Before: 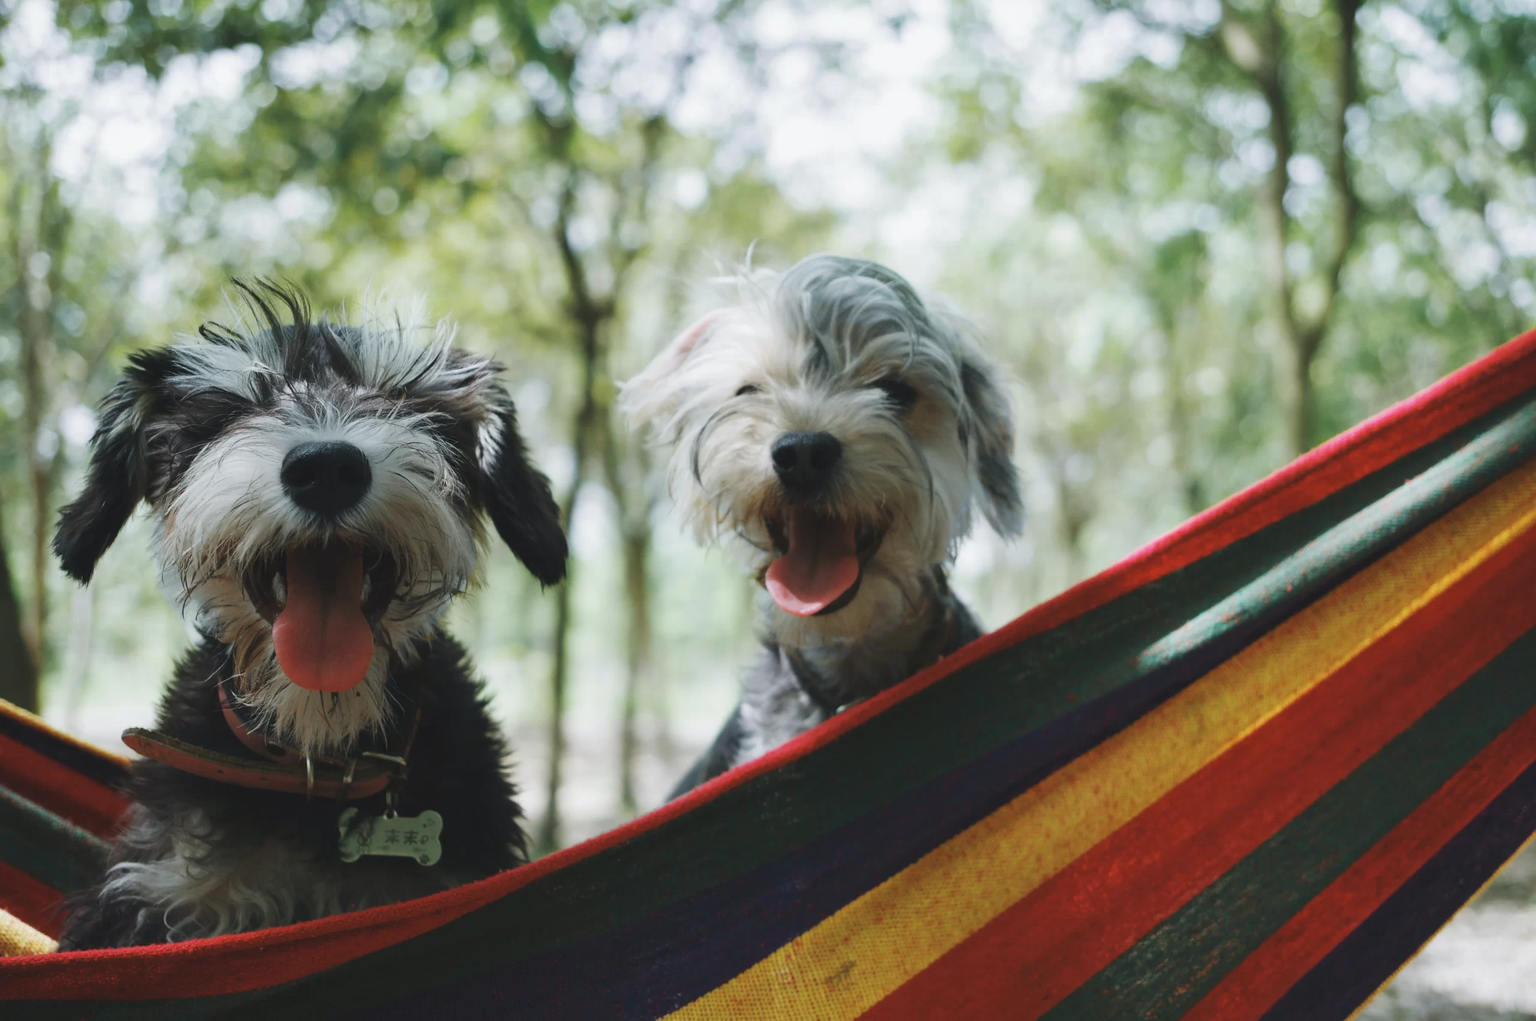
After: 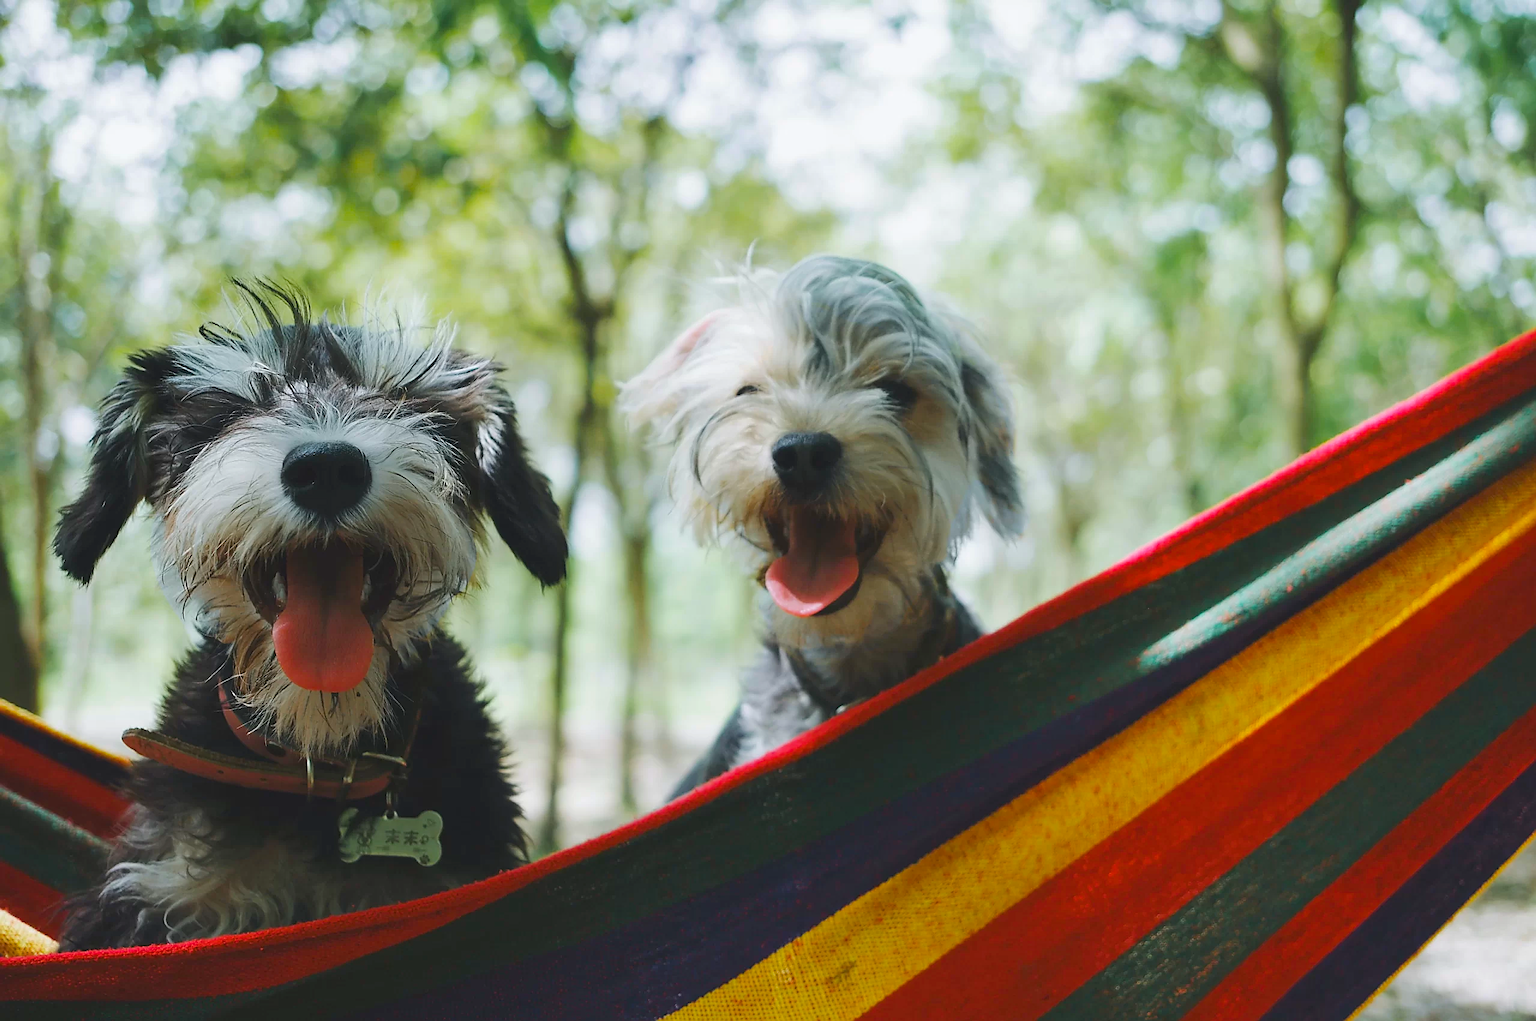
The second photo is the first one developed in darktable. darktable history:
color balance rgb: perceptual saturation grading › global saturation 25%, perceptual brilliance grading › mid-tones 10%, perceptual brilliance grading › shadows 15%, global vibrance 20%
sharpen: radius 1.4, amount 1.25, threshold 0.7
